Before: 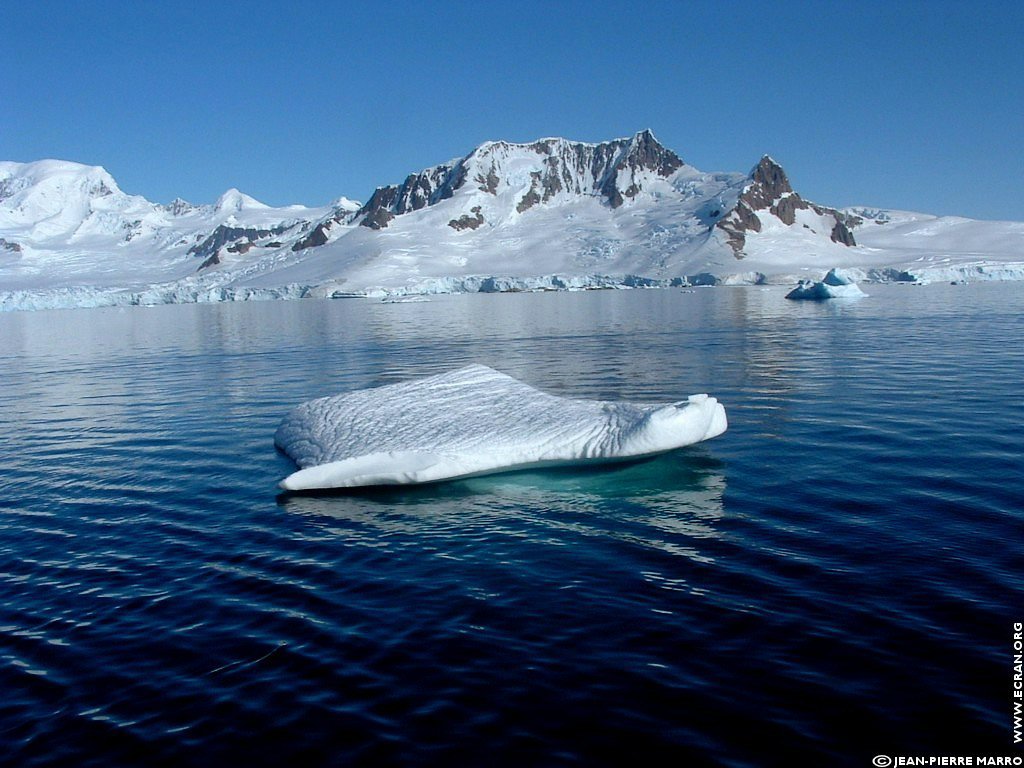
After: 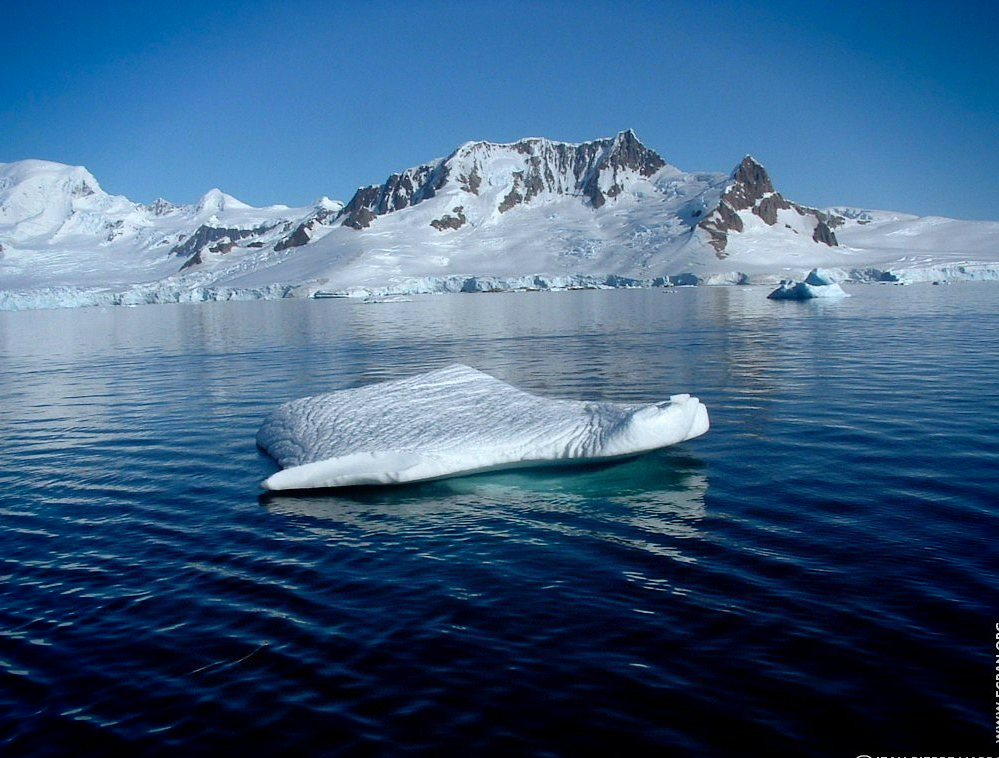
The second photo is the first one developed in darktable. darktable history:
vignetting: fall-off start 88.53%, fall-off radius 44.2%, saturation 0.376, width/height ratio 1.161
crop and rotate: left 1.774%, right 0.633%, bottom 1.28%
